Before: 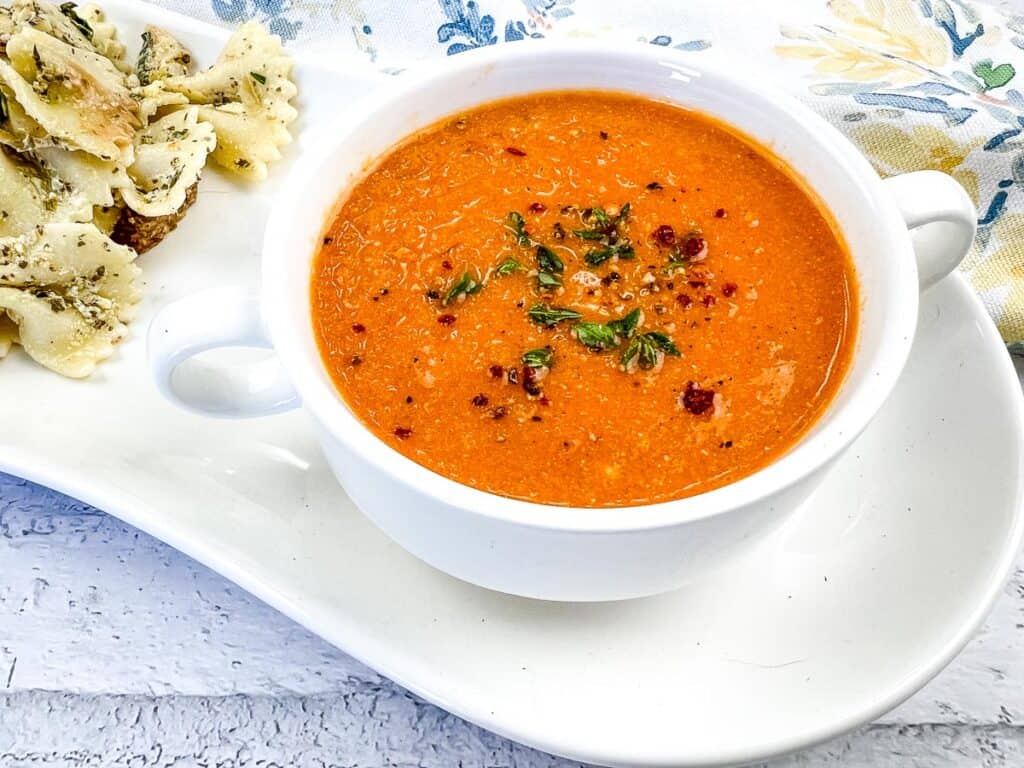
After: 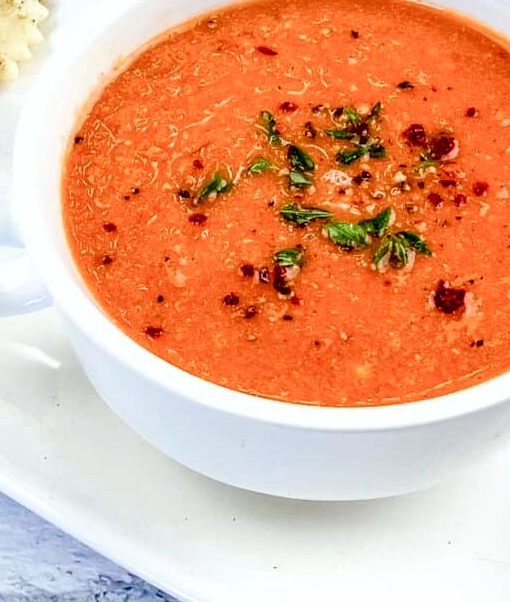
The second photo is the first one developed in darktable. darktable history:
crop and rotate: angle 0.021°, left 24.328%, top 13.139%, right 25.762%, bottom 8.401%
tone curve: curves: ch0 [(0, 0) (0.126, 0.061) (0.362, 0.382) (0.498, 0.498) (0.706, 0.712) (1, 1)]; ch1 [(0, 0) (0.5, 0.497) (0.55, 0.578) (1, 1)]; ch2 [(0, 0) (0.44, 0.424) (0.489, 0.486) (0.537, 0.538) (1, 1)], color space Lab, independent channels
color zones: curves: ch0 [(0.25, 0.5) (0.423, 0.5) (0.443, 0.5) (0.521, 0.756) (0.568, 0.5) (0.576, 0.5) (0.75, 0.5)]; ch1 [(0.25, 0.5) (0.423, 0.5) (0.443, 0.5) (0.539, 0.873) (0.624, 0.565) (0.631, 0.5) (0.75, 0.5)], mix -63.16%
color balance rgb: perceptual saturation grading › global saturation 20%, perceptual saturation grading › highlights -49.791%, perceptual saturation grading › shadows 25.461%, global vibrance 20.384%
